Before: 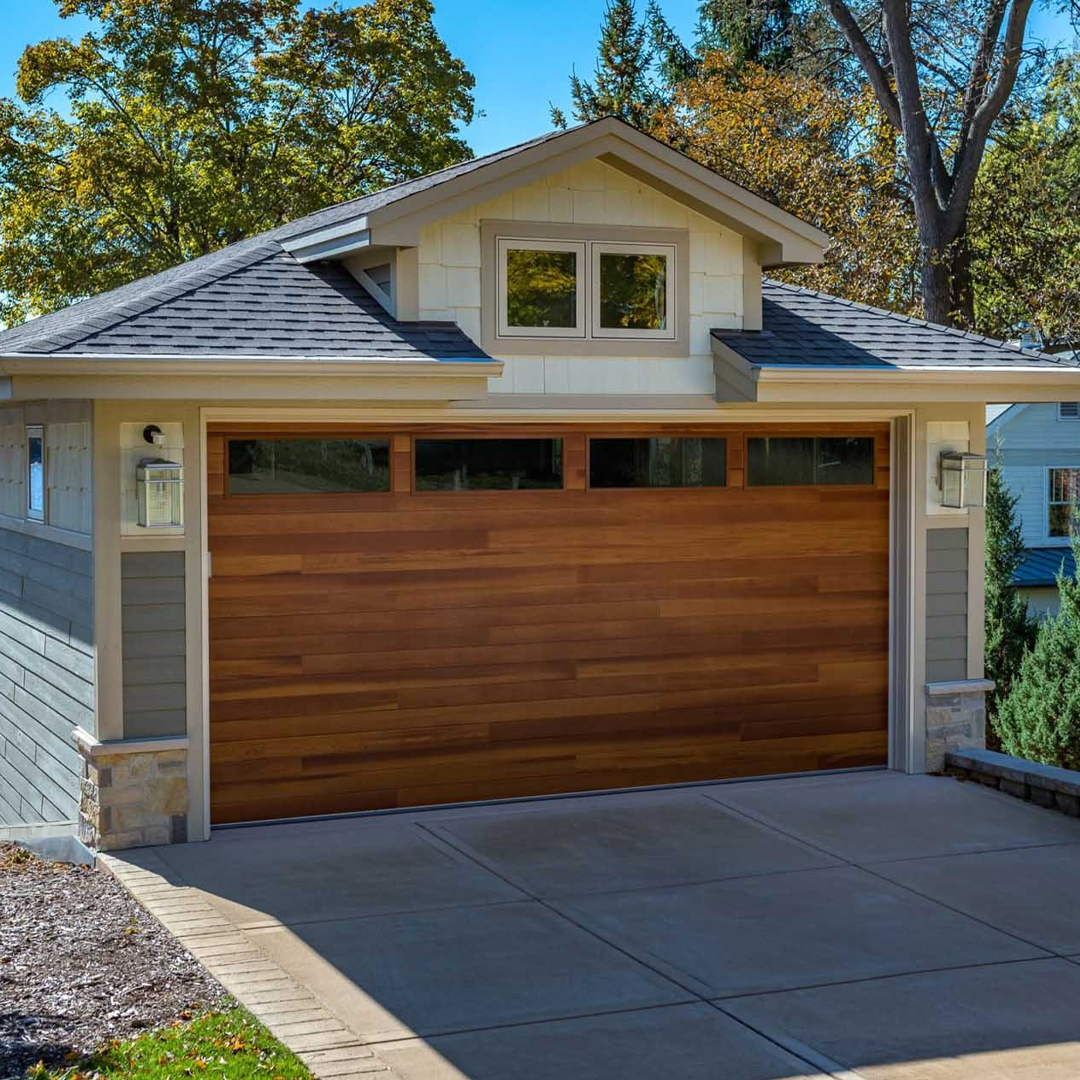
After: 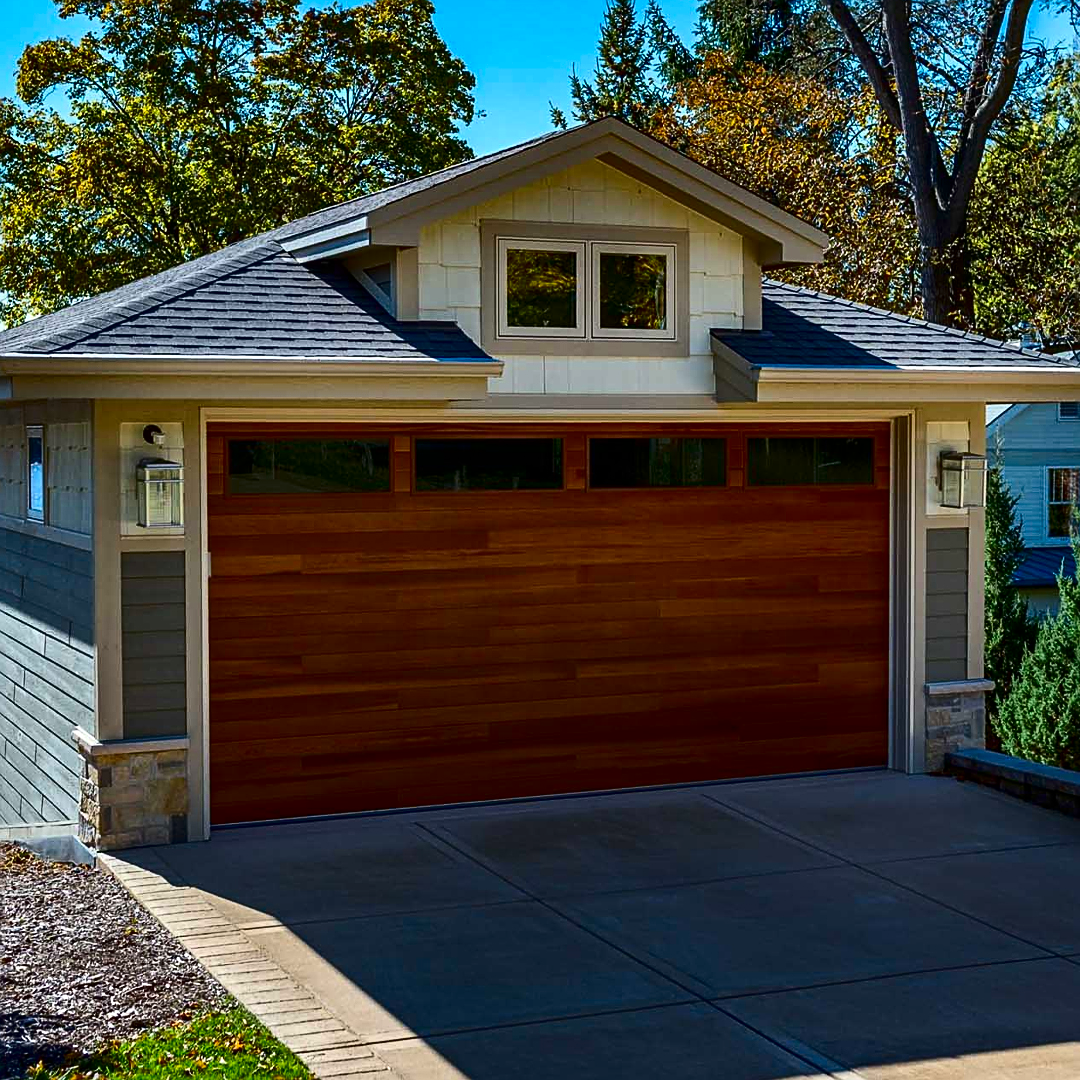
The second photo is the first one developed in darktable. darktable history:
contrast brightness saturation: contrast 0.22, brightness -0.19, saturation 0.24
sharpen: on, module defaults
